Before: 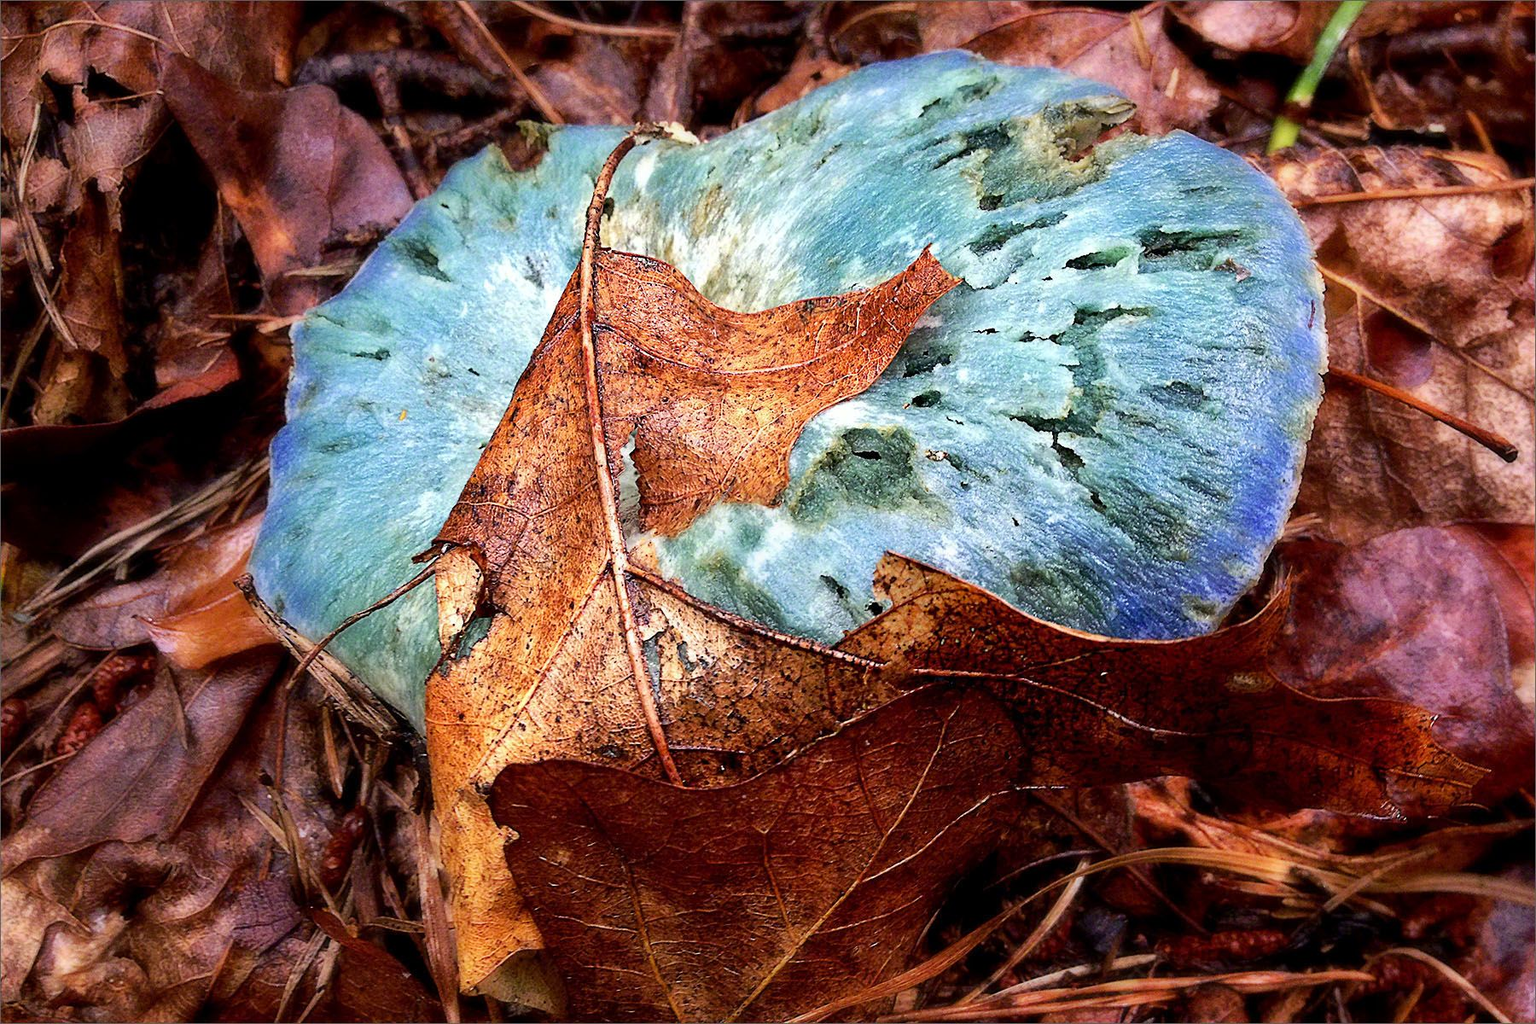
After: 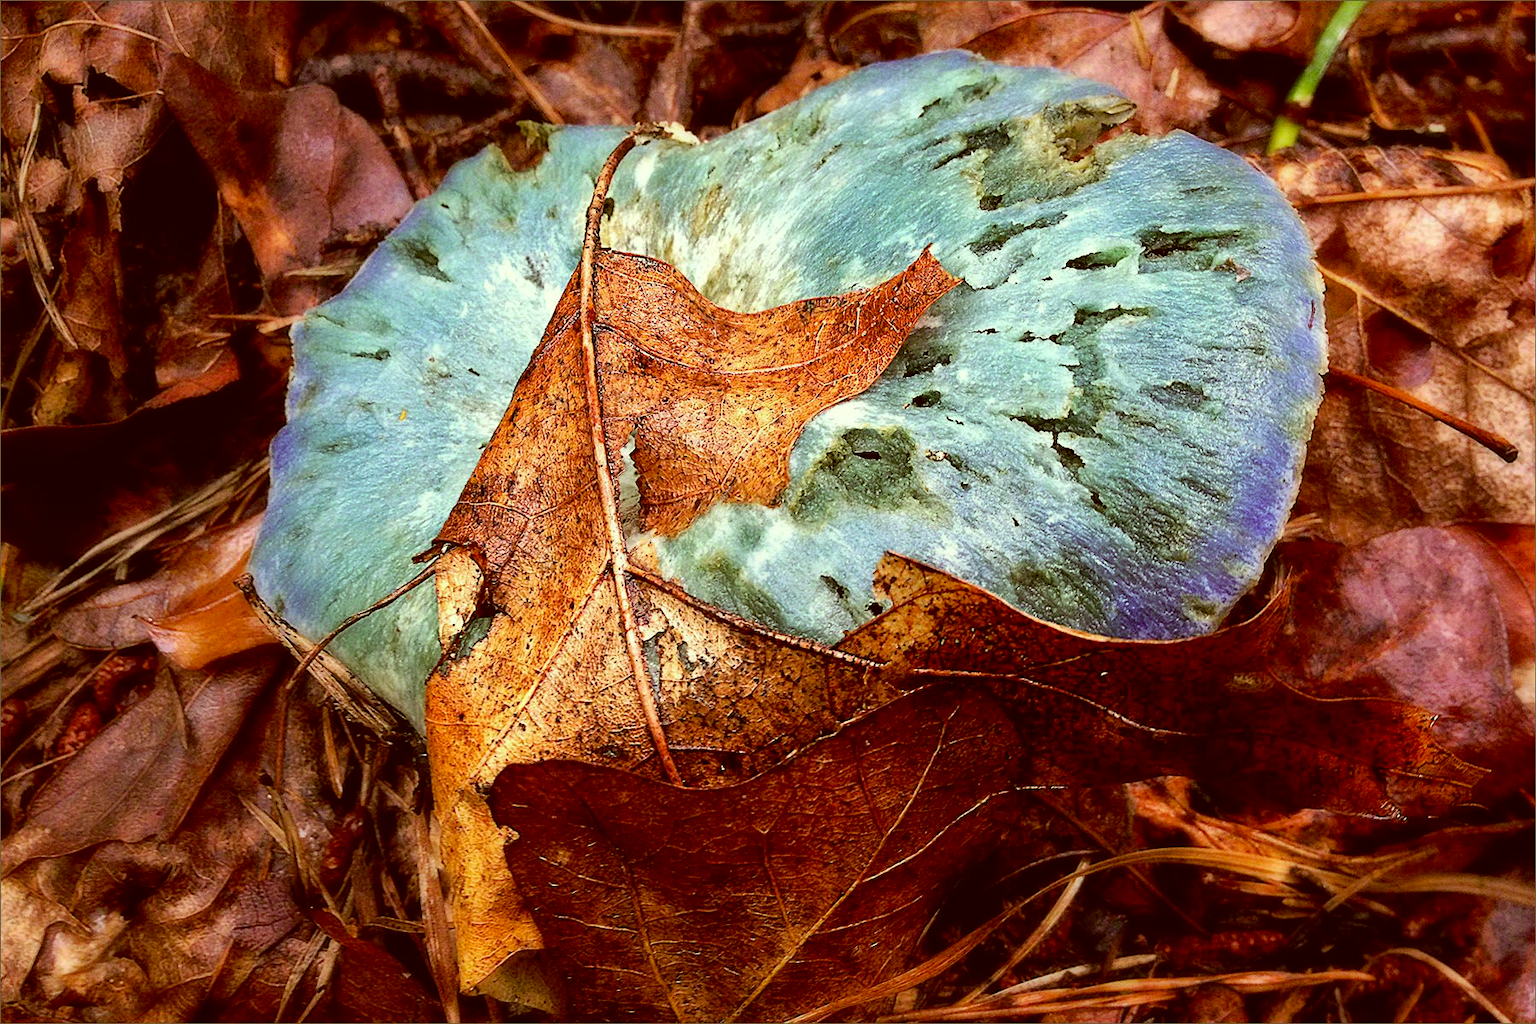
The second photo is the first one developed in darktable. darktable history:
color correction: highlights a* -5.3, highlights b* 9.8, shadows a* 9.8, shadows b* 24.26
